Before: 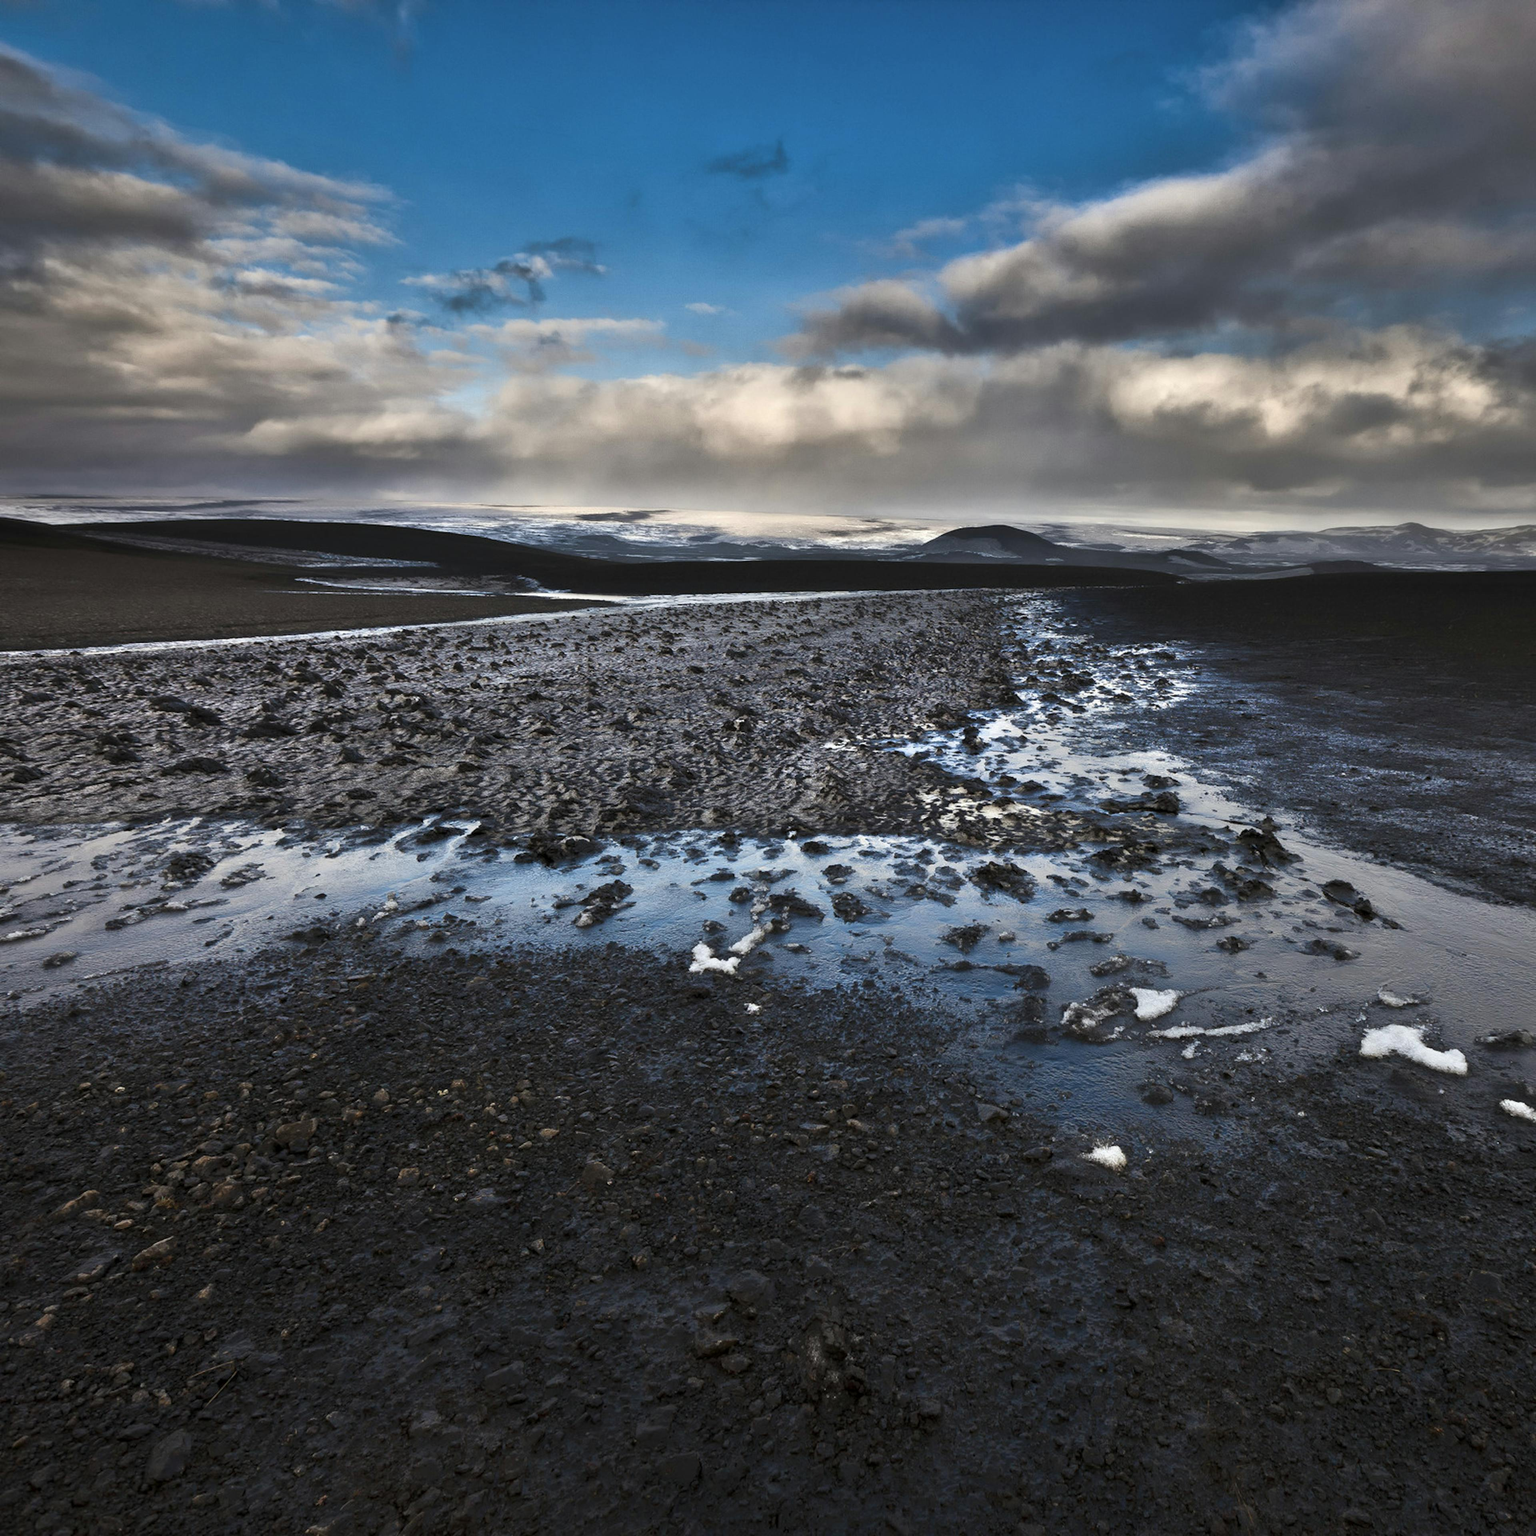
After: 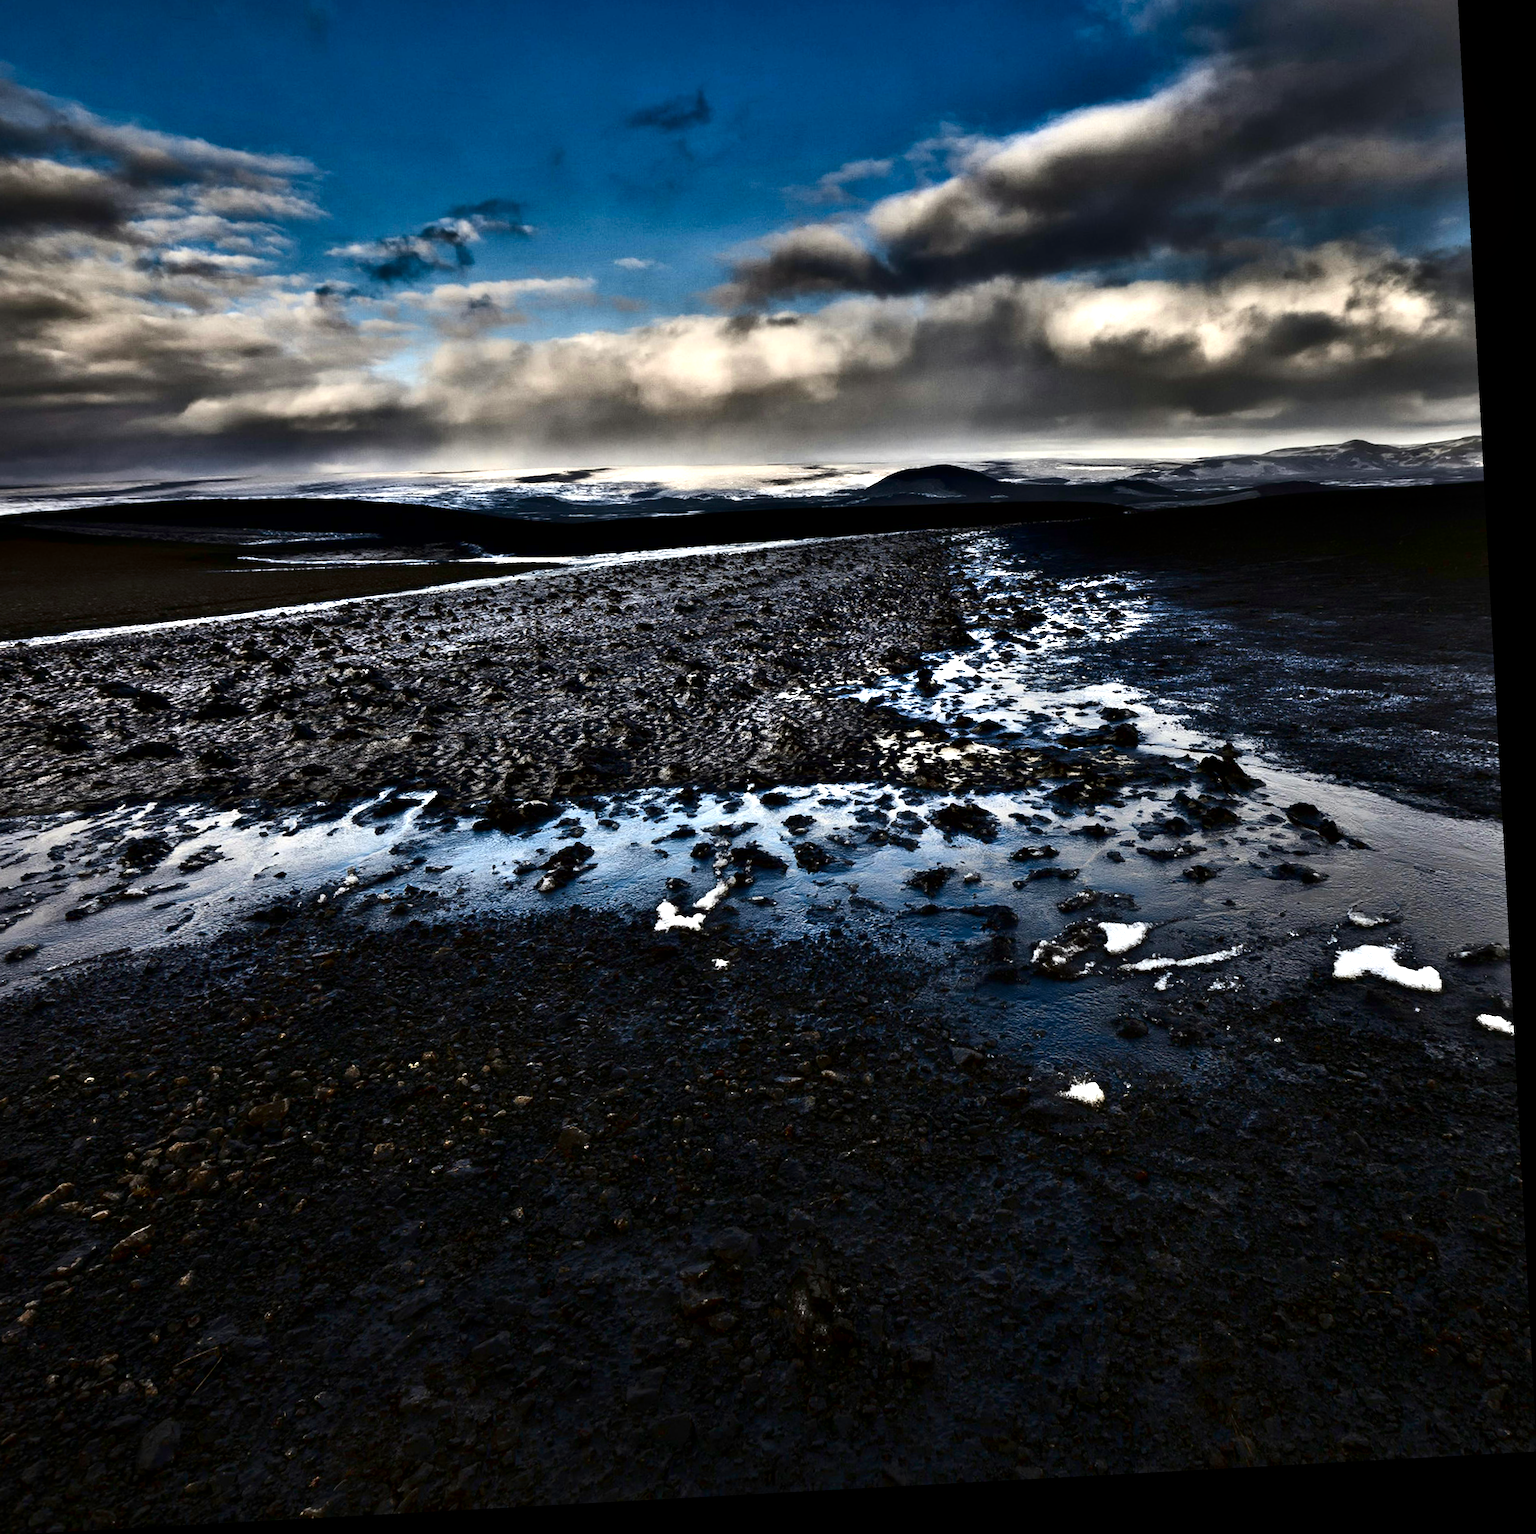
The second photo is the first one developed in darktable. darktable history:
contrast brightness saturation: contrast 0.189, brightness -0.236, saturation 0.106
tone curve: color space Lab, linked channels, preserve colors none
contrast equalizer: octaves 7, y [[0.6 ×6], [0.55 ×6], [0 ×6], [0 ×6], [0 ×6]]
crop and rotate: angle 3.12°, left 5.614%, top 5.689%
